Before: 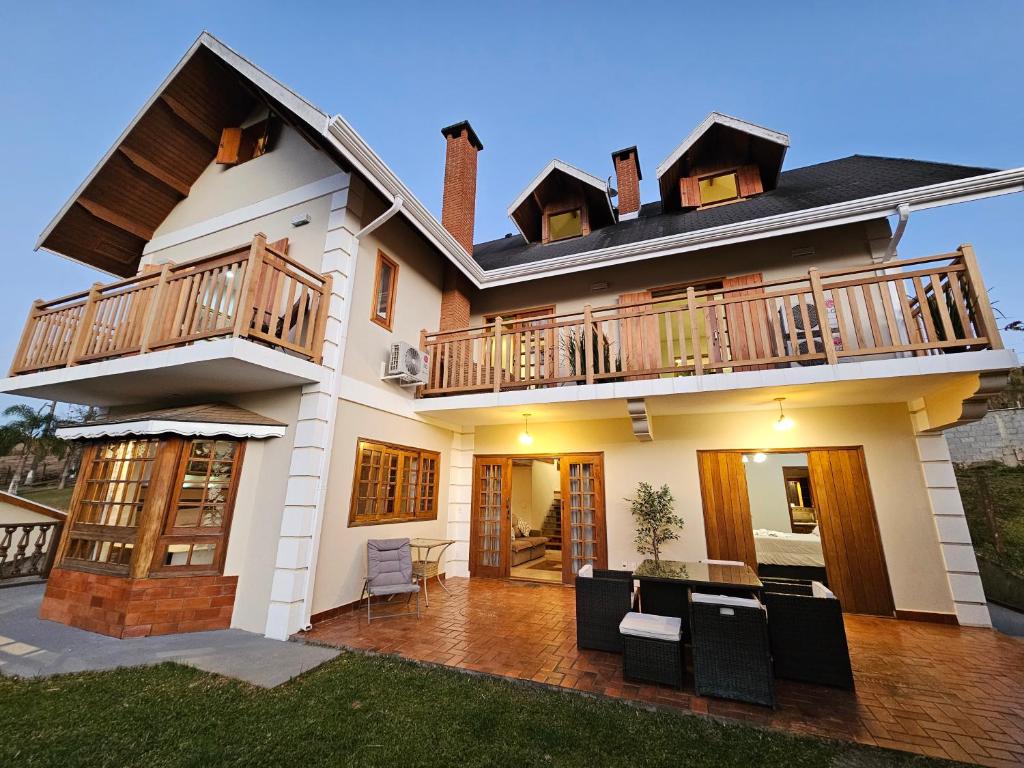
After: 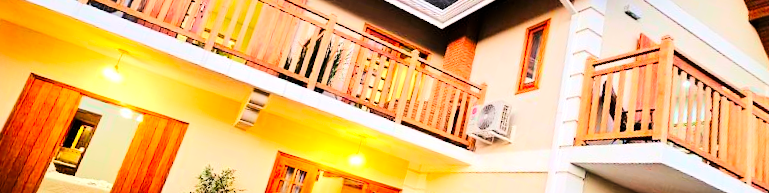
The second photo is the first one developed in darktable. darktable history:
exposure: black level correction 0, exposure 0.3 EV, compensate highlight preservation false
crop and rotate: angle 16.12°, top 30.835%, bottom 35.653%
color contrast: green-magenta contrast 1.69, blue-yellow contrast 1.49
tone curve: curves: ch0 [(0, 0) (0.004, 0) (0.133, 0.071) (0.341, 0.453) (0.839, 0.922) (1, 1)], color space Lab, linked channels, preserve colors none
